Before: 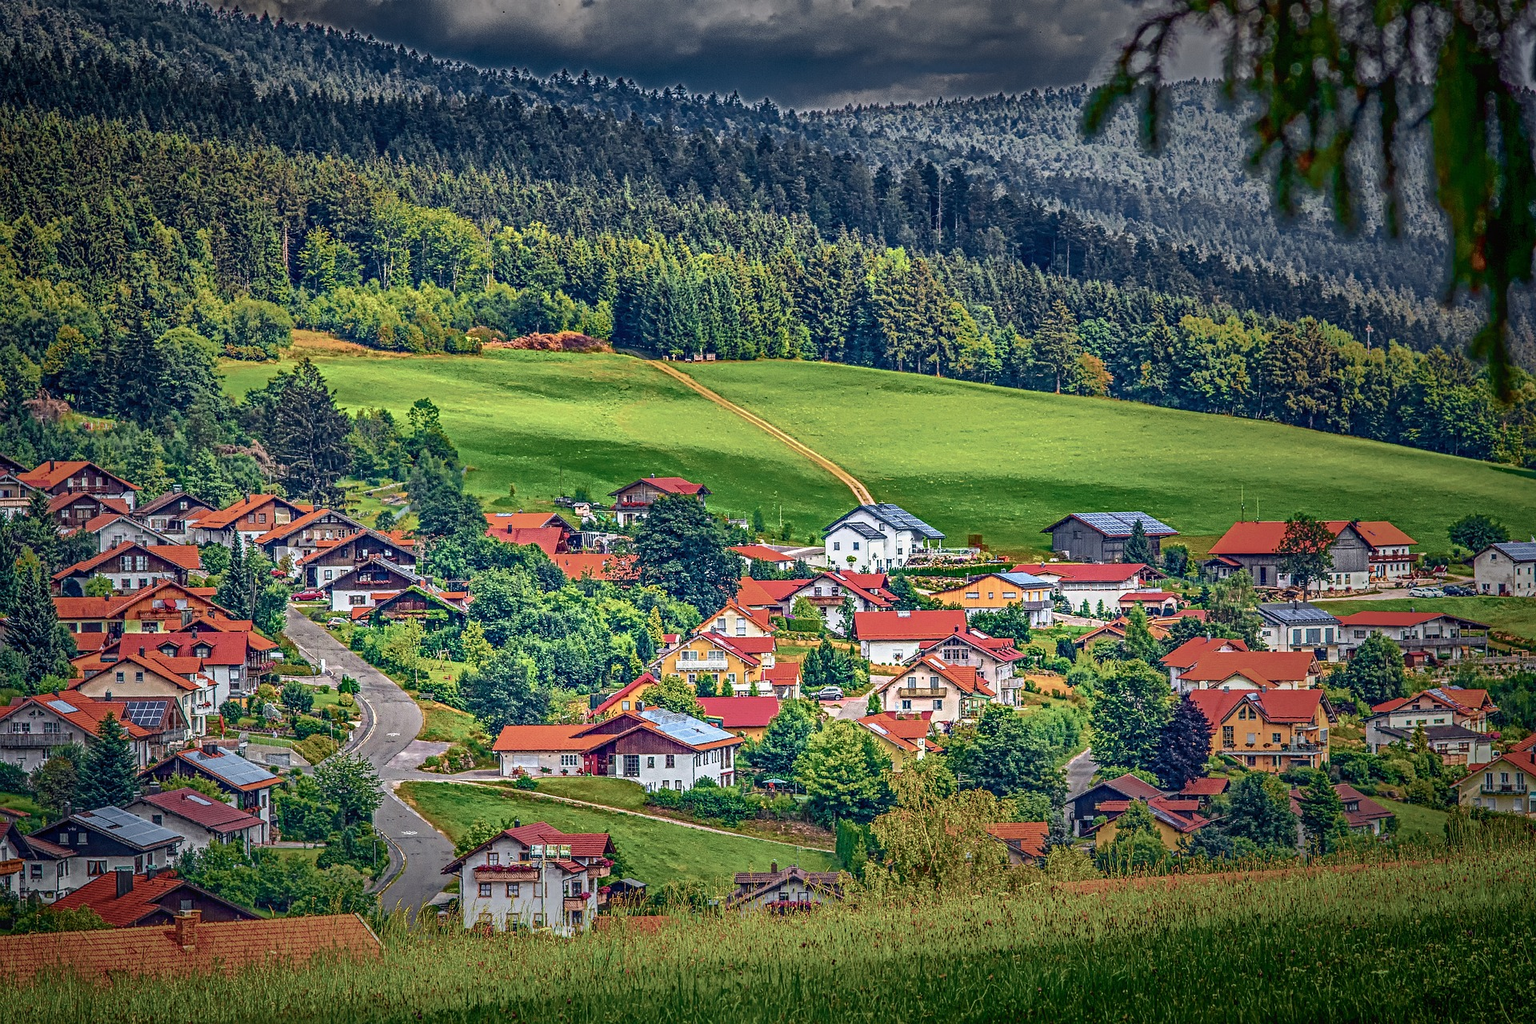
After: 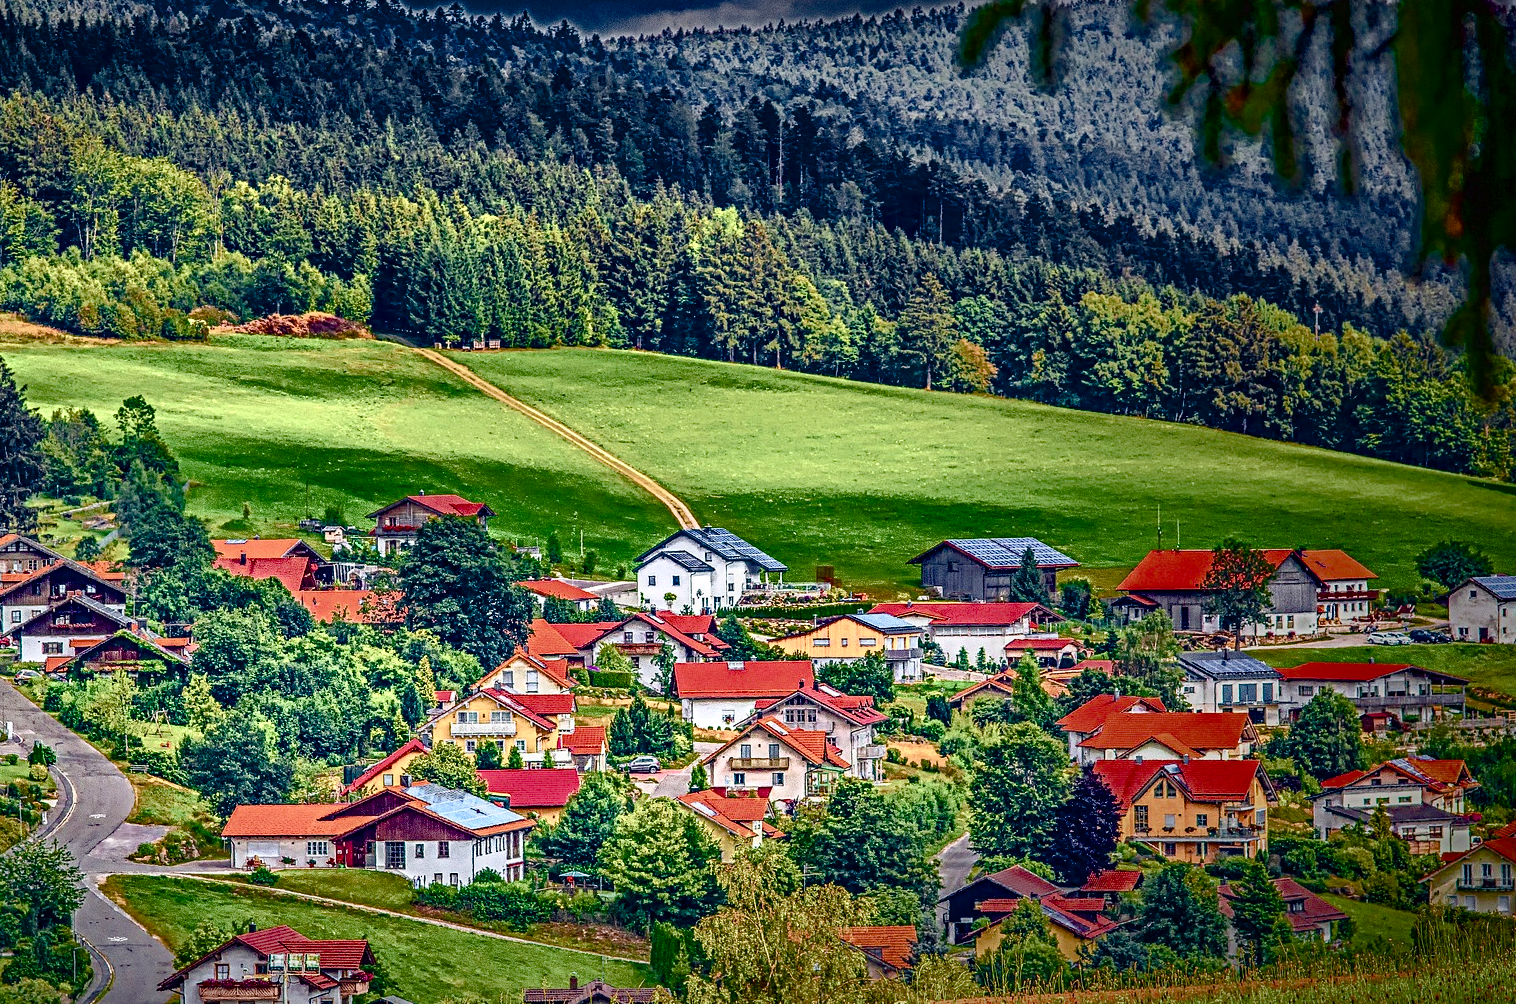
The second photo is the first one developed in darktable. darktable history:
exposure: compensate exposure bias true, compensate highlight preservation false
crop and rotate: left 20.523%, top 7.97%, right 0.486%, bottom 13.577%
color balance rgb: linear chroma grading › global chroma 15.573%, perceptual saturation grading › global saturation 20%, perceptual saturation grading › highlights -49.645%, perceptual saturation grading › shadows 25.393%, global vibrance 6.828%, saturation formula JzAzBz (2021)
haze removal: compatibility mode true, adaptive false
